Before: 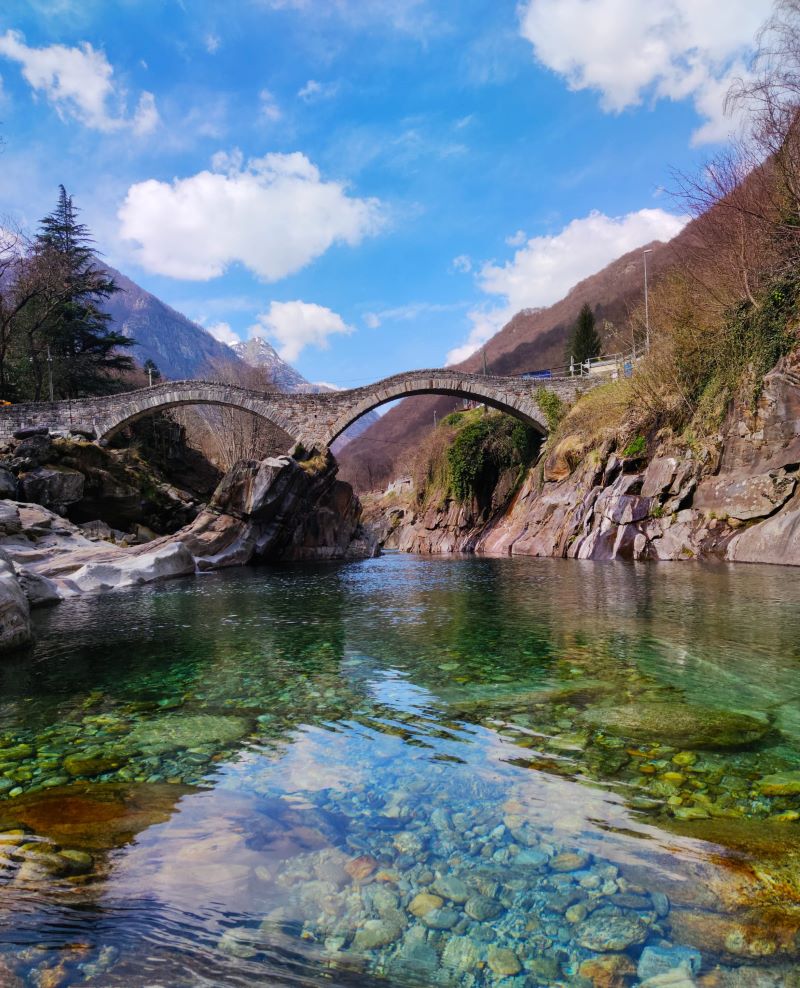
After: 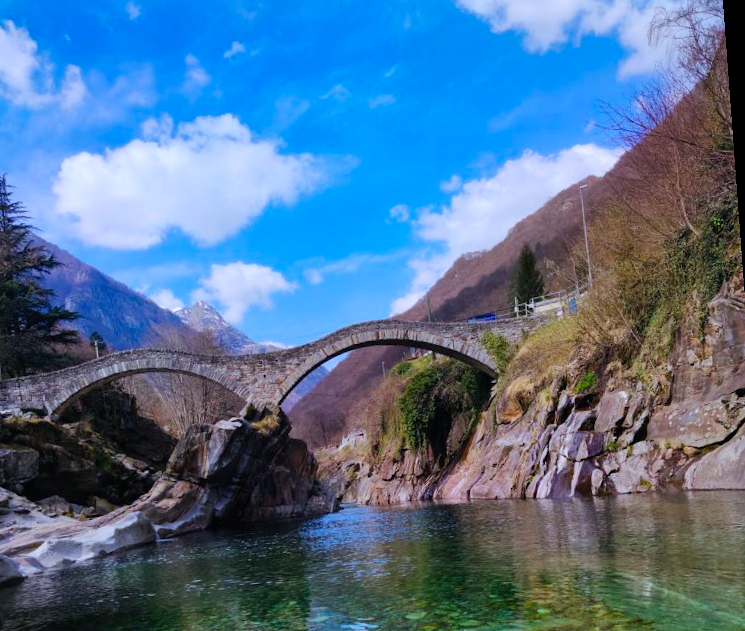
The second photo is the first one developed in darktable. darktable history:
crop and rotate: left 9.345%, top 7.22%, right 4.982%, bottom 32.331%
color calibration: output R [0.994, 0.059, -0.119, 0], output G [-0.036, 1.09, -0.119, 0], output B [0.078, -0.108, 0.961, 0], illuminant custom, x 0.371, y 0.382, temperature 4281.14 K
rotate and perspective: rotation -4.25°, automatic cropping off
